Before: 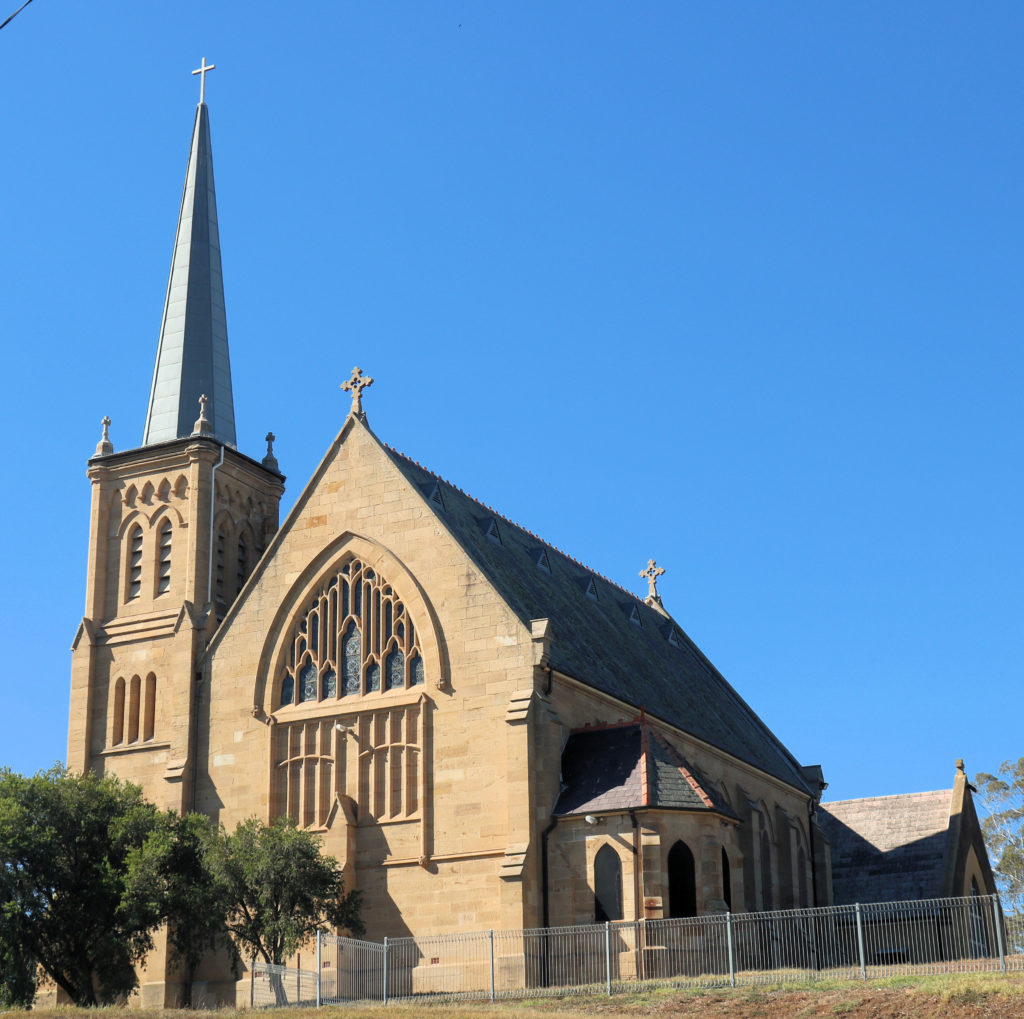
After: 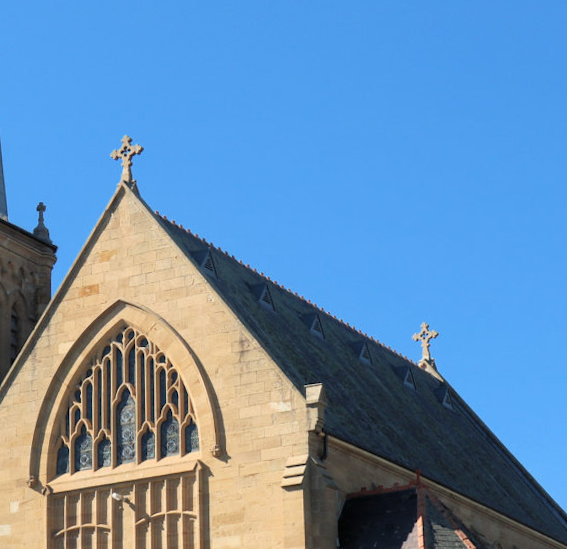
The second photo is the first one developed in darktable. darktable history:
crop and rotate: left 22.13%, top 22.054%, right 22.026%, bottom 22.102%
rotate and perspective: rotation -1°, crop left 0.011, crop right 0.989, crop top 0.025, crop bottom 0.975
exposure: black level correction 0, compensate exposure bias true, compensate highlight preservation false
